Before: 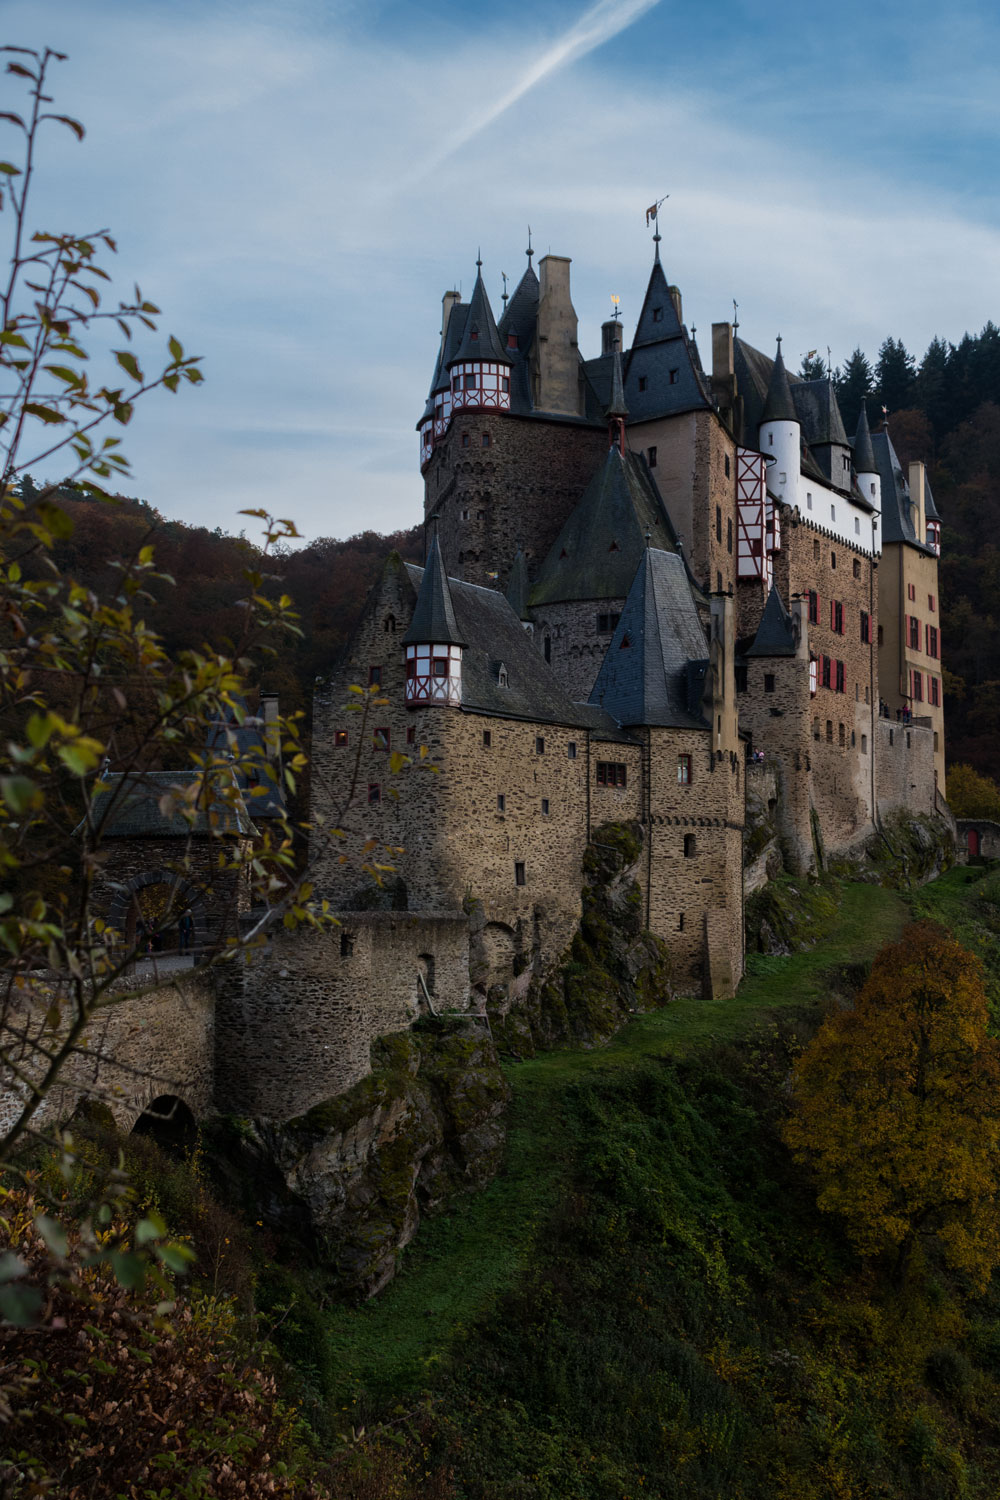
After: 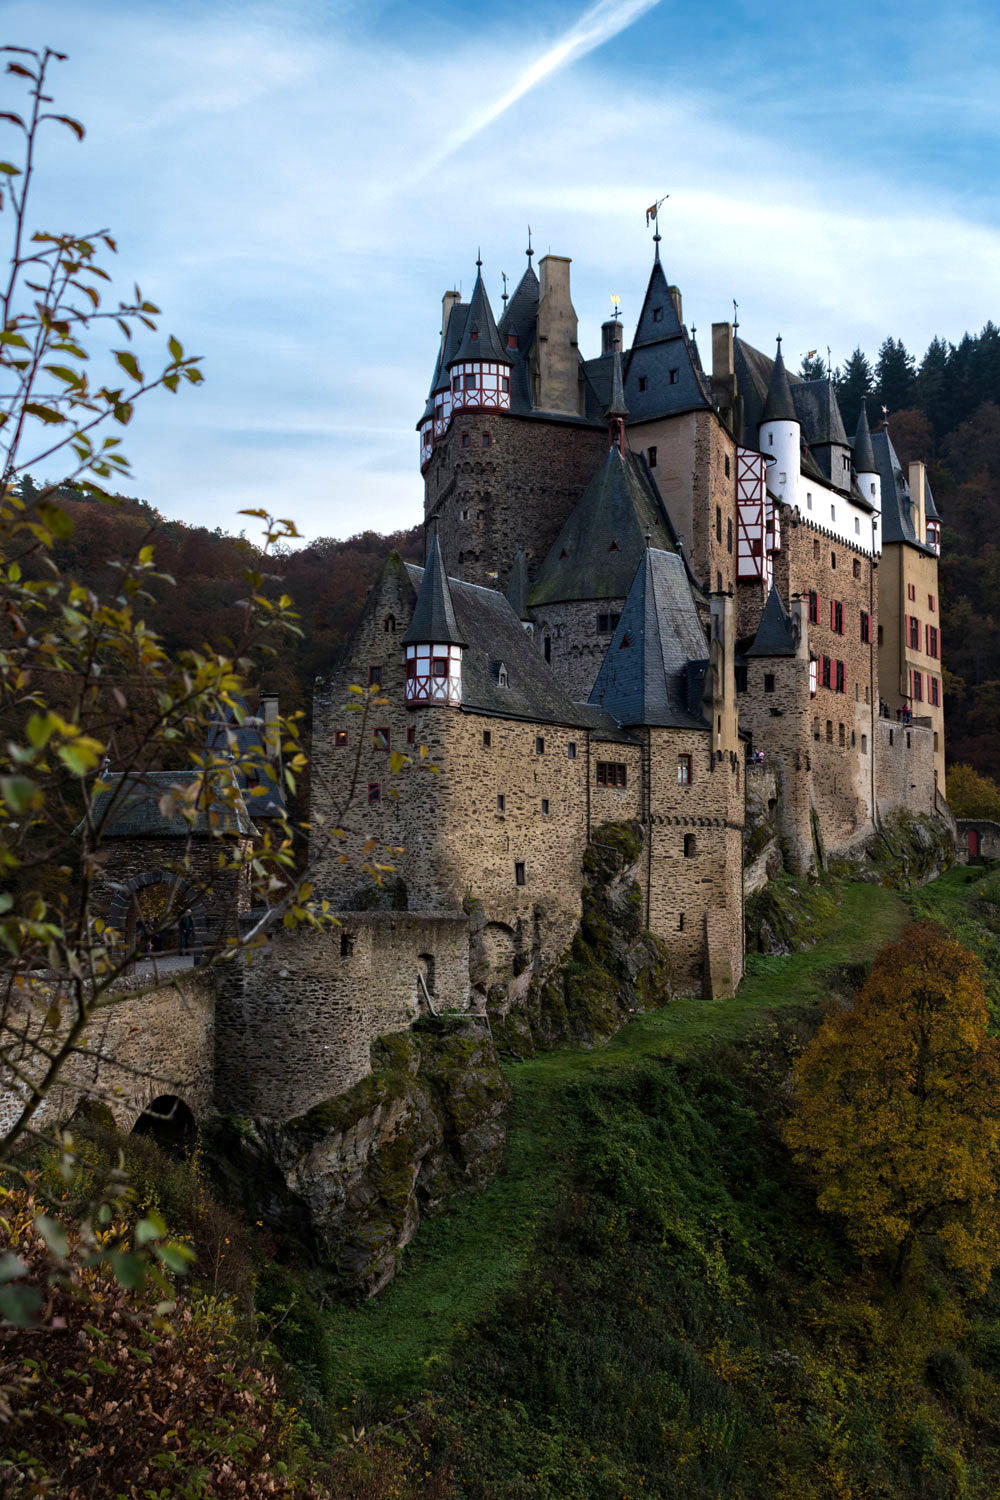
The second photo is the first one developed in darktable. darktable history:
haze removal: compatibility mode true, adaptive false
exposure: black level correction 0, exposure 0.7 EV, compensate exposure bias true, compensate highlight preservation false
local contrast: mode bilateral grid, contrast 100, coarseness 100, detail 108%, midtone range 0.2
